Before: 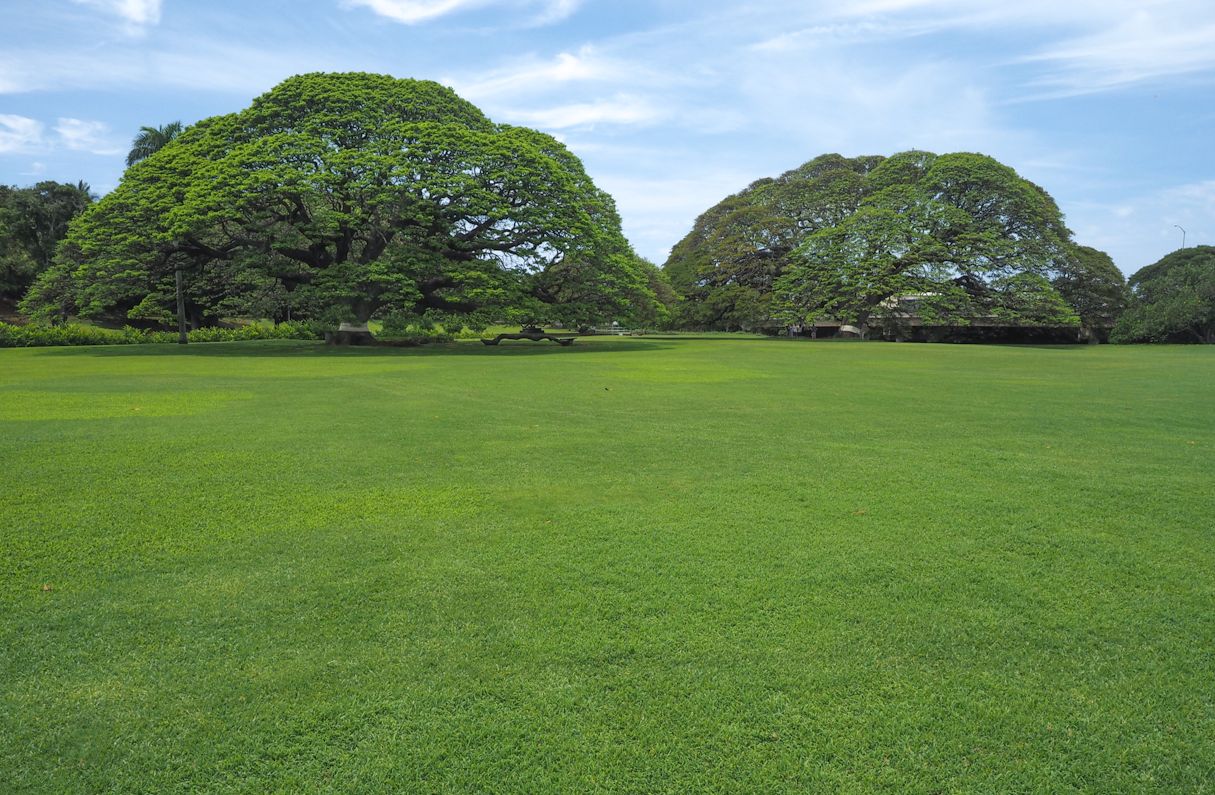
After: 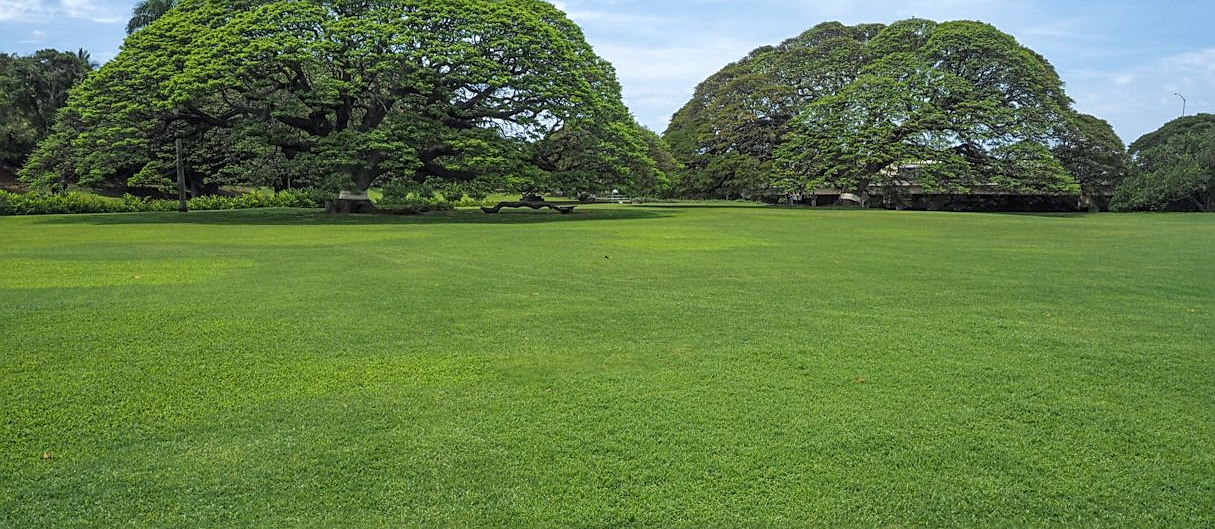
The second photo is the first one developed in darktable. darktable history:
crop: top 16.727%, bottom 16.727%
sharpen: on, module defaults
local contrast: on, module defaults
